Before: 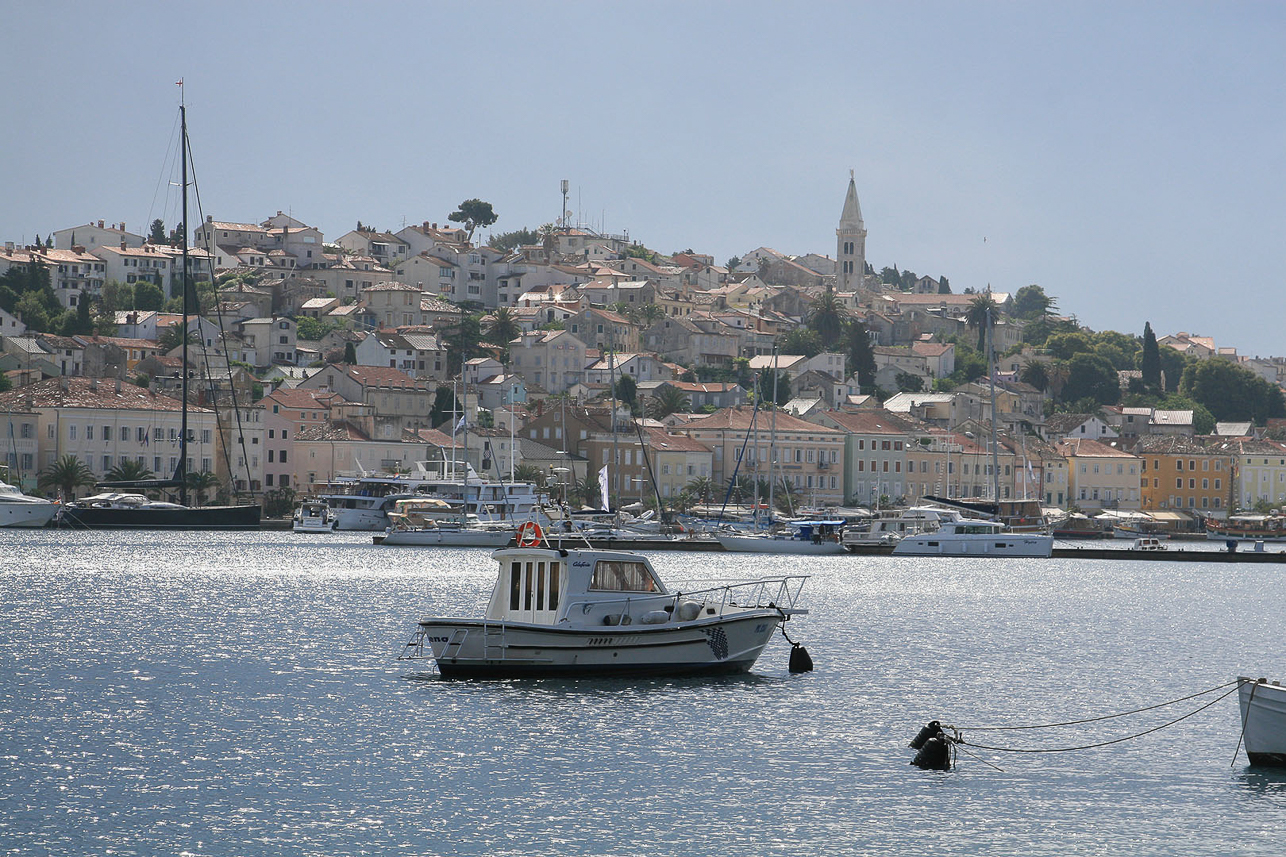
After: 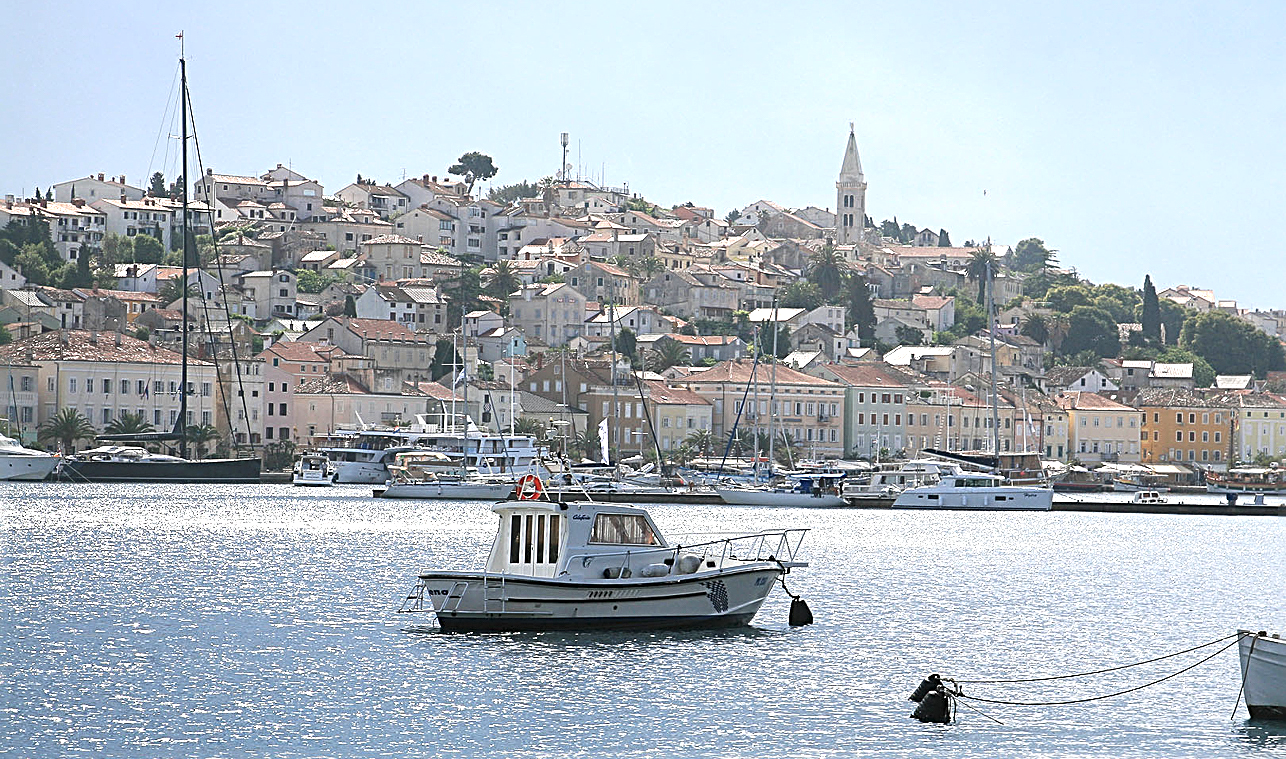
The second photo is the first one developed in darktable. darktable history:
sharpen: radius 2.828, amount 0.726
exposure: black level correction 0, exposure 0.889 EV, compensate highlight preservation false
crop and rotate: top 5.521%, bottom 5.801%
